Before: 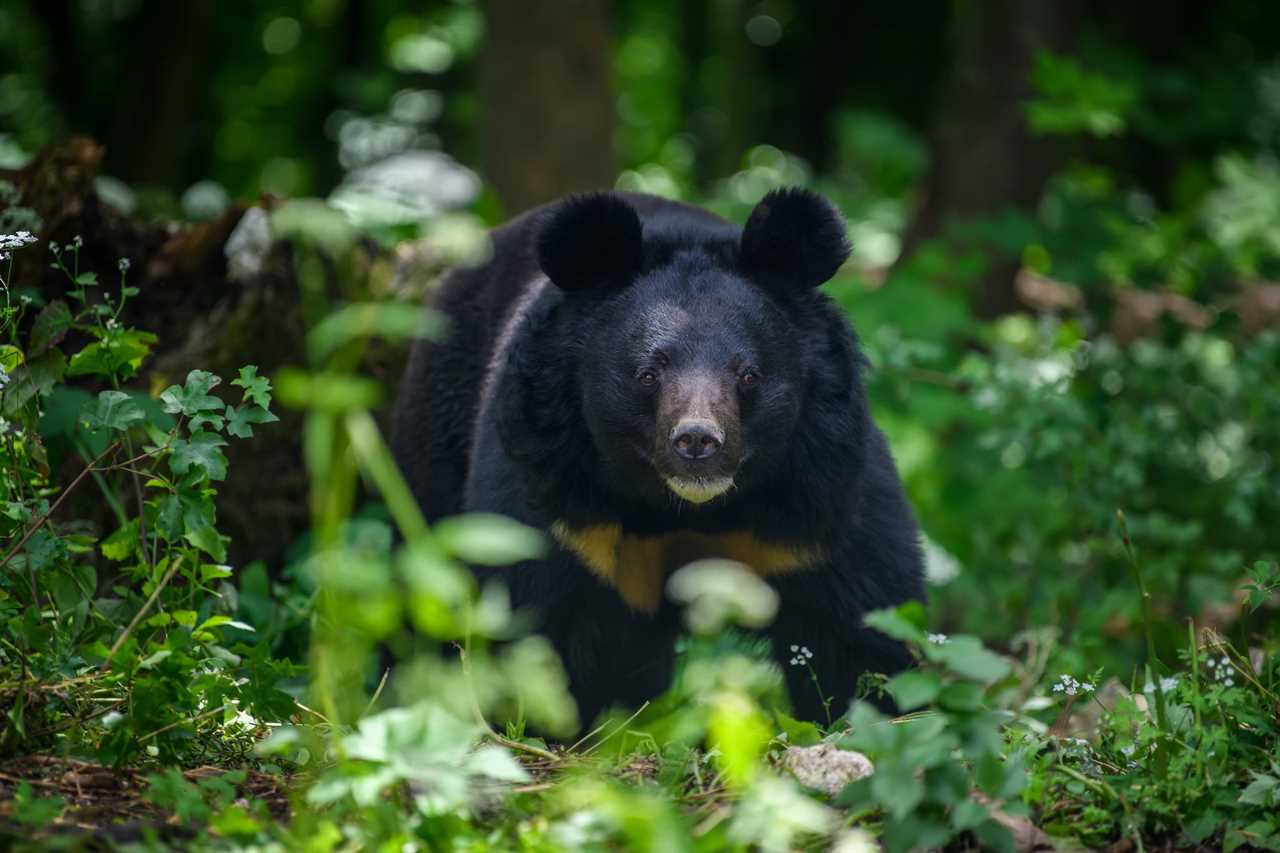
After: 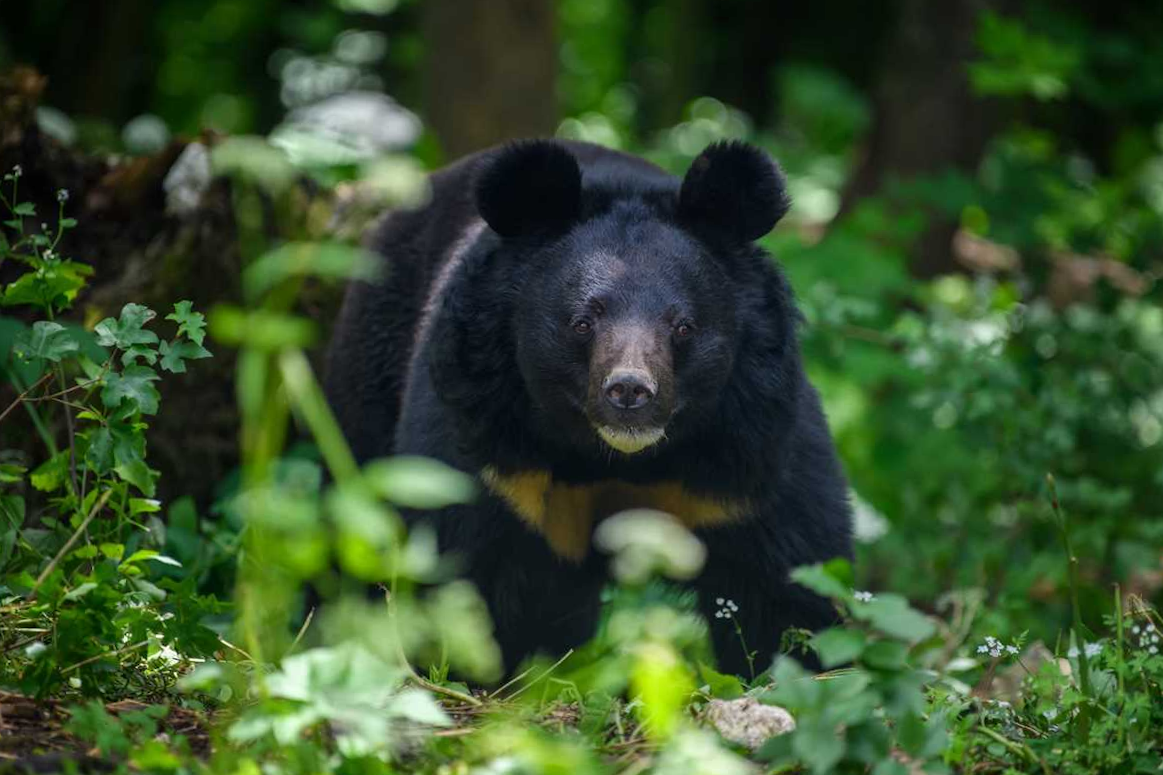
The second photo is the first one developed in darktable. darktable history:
crop and rotate: angle -1.88°, left 3.095%, top 3.995%, right 1.596%, bottom 0.608%
